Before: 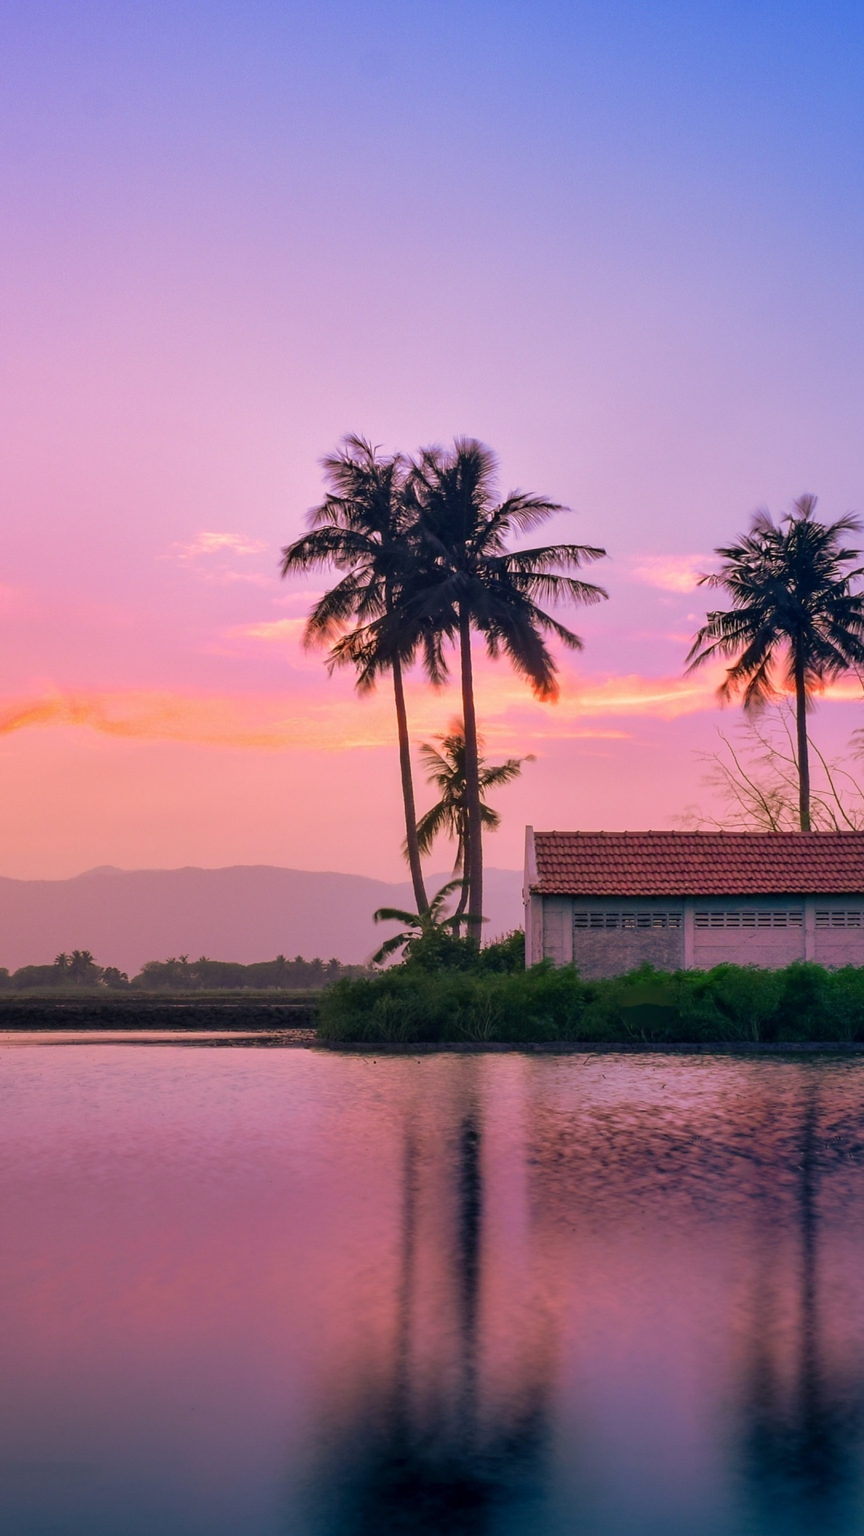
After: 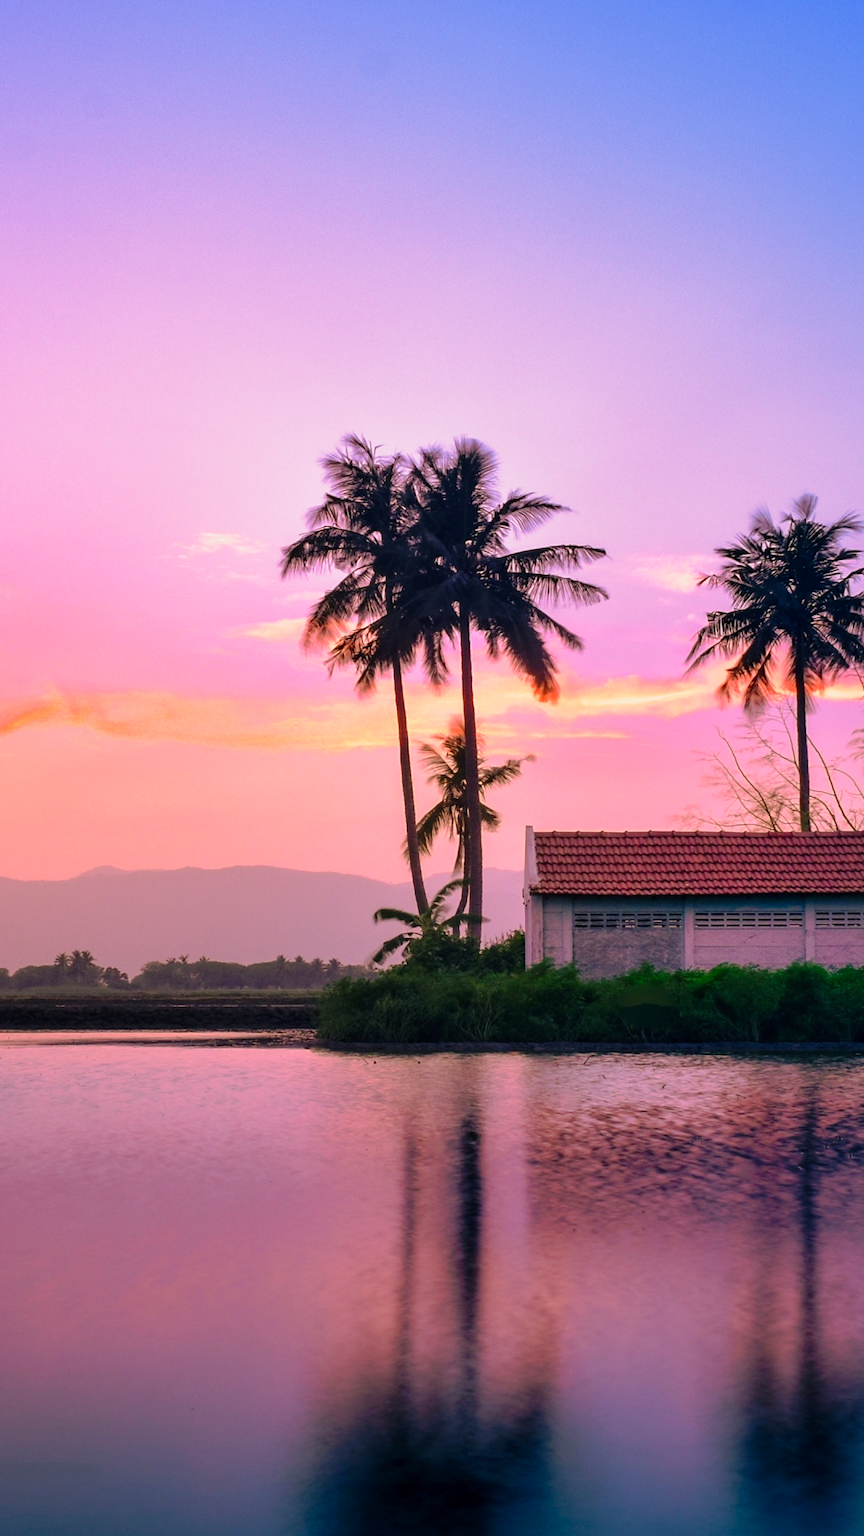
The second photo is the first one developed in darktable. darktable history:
tone curve: curves: ch0 [(0, 0) (0.105, 0.068) (0.195, 0.162) (0.283, 0.283) (0.384, 0.404) (0.485, 0.531) (0.638, 0.681) (0.795, 0.879) (1, 0.977)]; ch1 [(0, 0) (0.161, 0.092) (0.35, 0.33) (0.379, 0.401) (0.456, 0.469) (0.504, 0.5) (0.512, 0.514) (0.58, 0.597) (0.635, 0.646) (1, 1)]; ch2 [(0, 0) (0.371, 0.362) (0.437, 0.437) (0.5, 0.5) (0.53, 0.523) (0.56, 0.58) (0.622, 0.606) (1, 1)], preserve colors none
